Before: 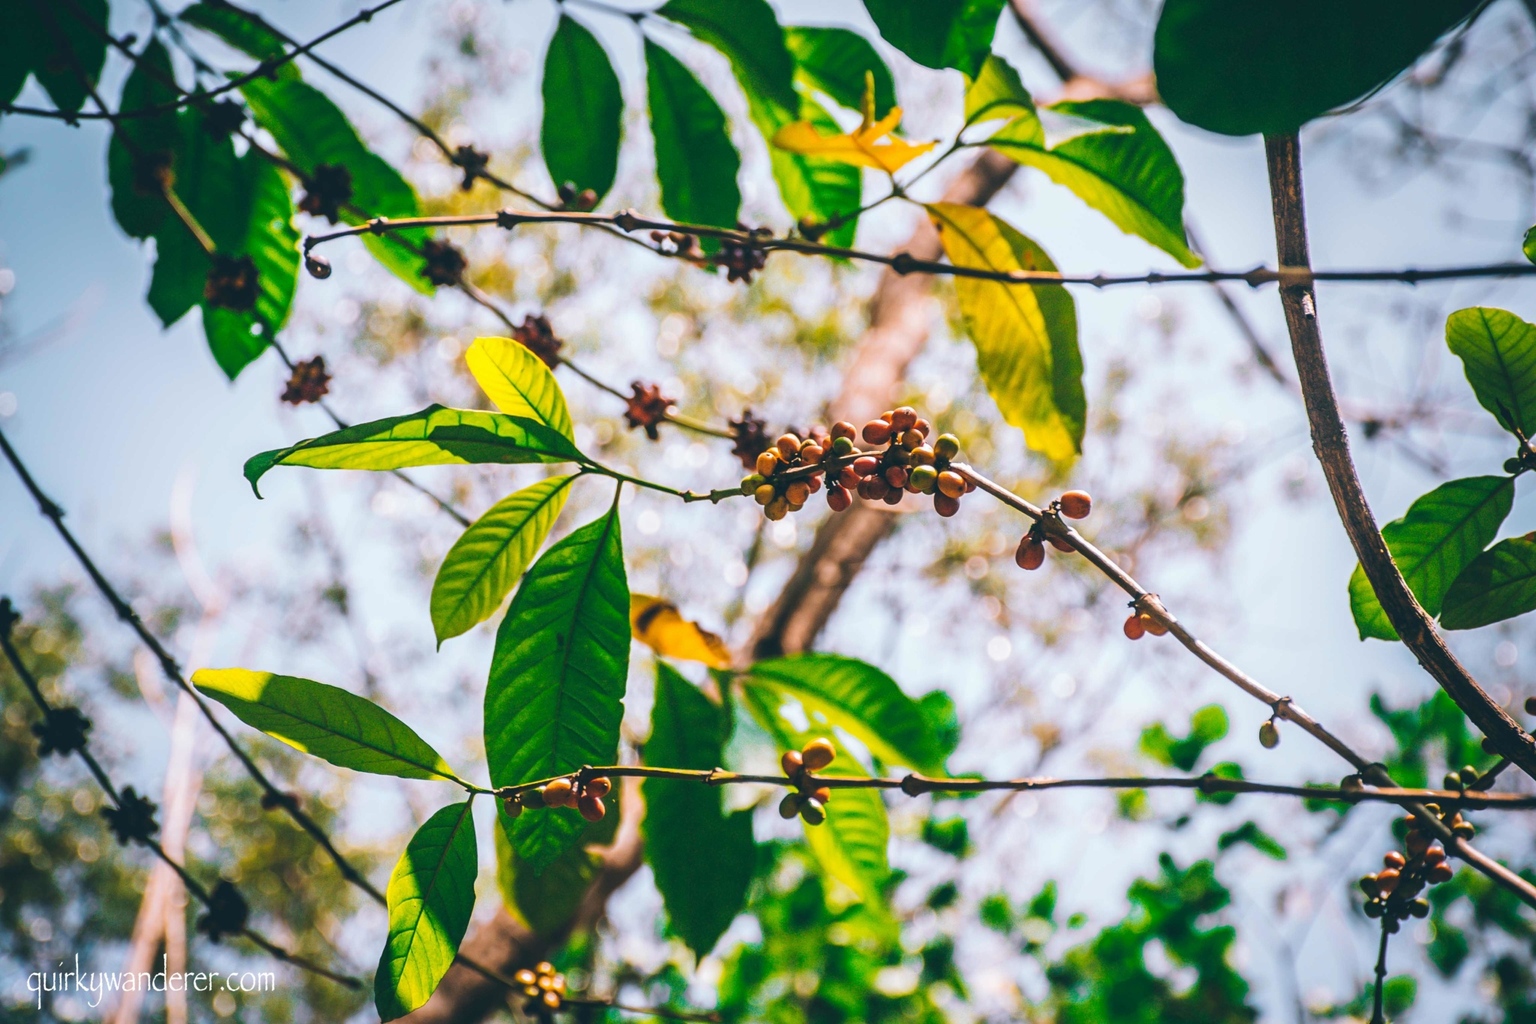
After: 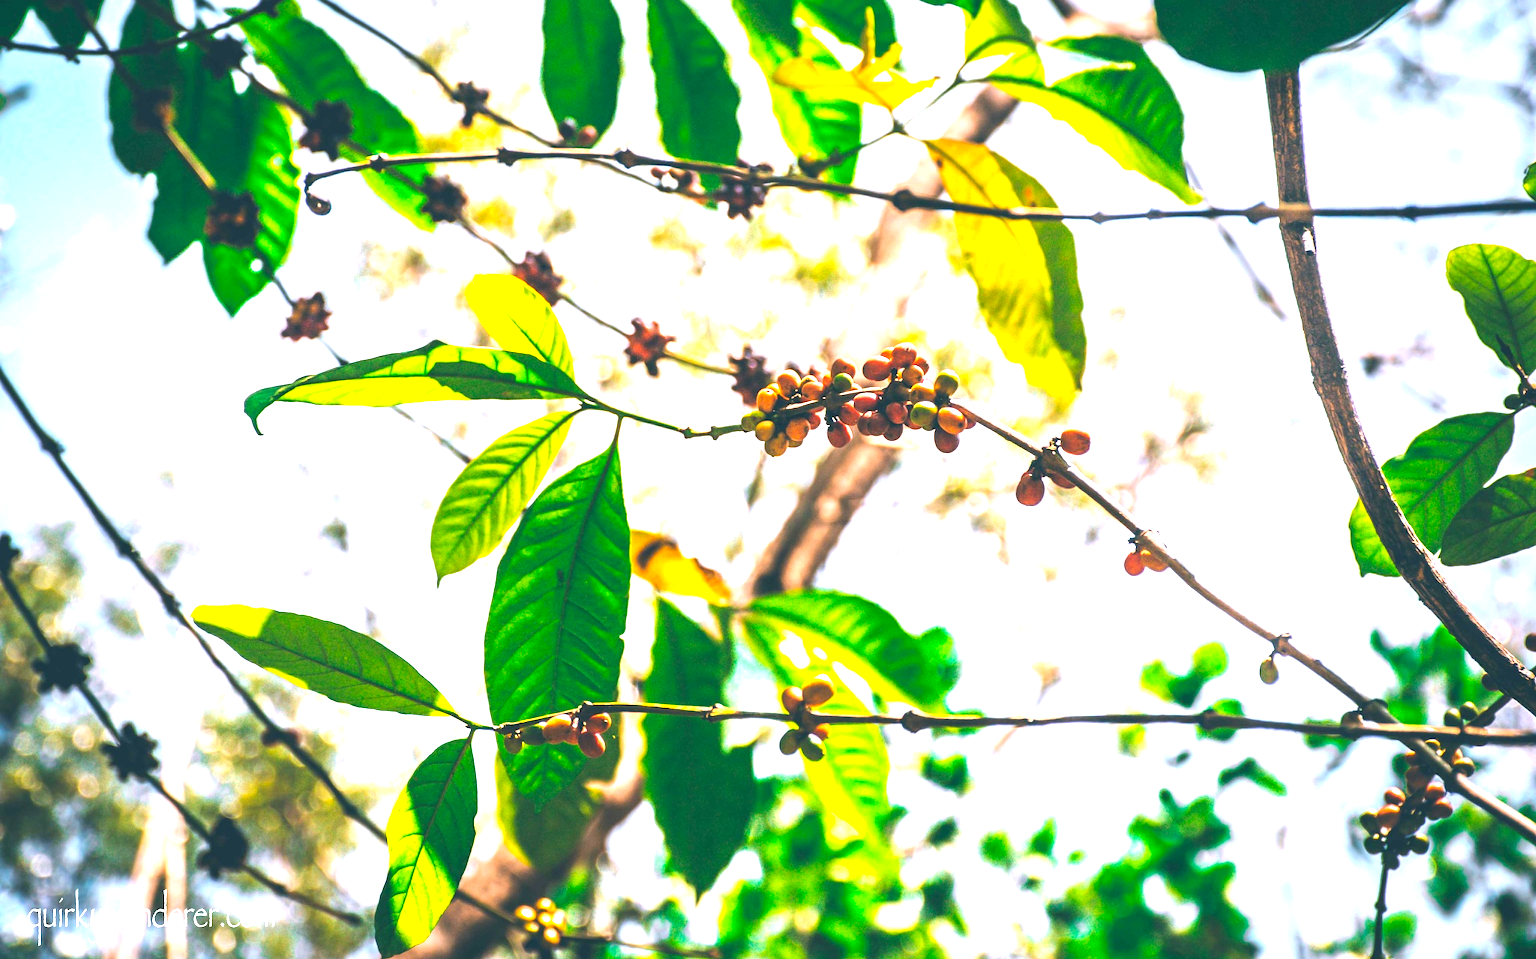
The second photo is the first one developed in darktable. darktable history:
vibrance: on, module defaults
crop and rotate: top 6.25%
exposure: black level correction 0, exposure 1.4 EV, compensate highlight preservation false
